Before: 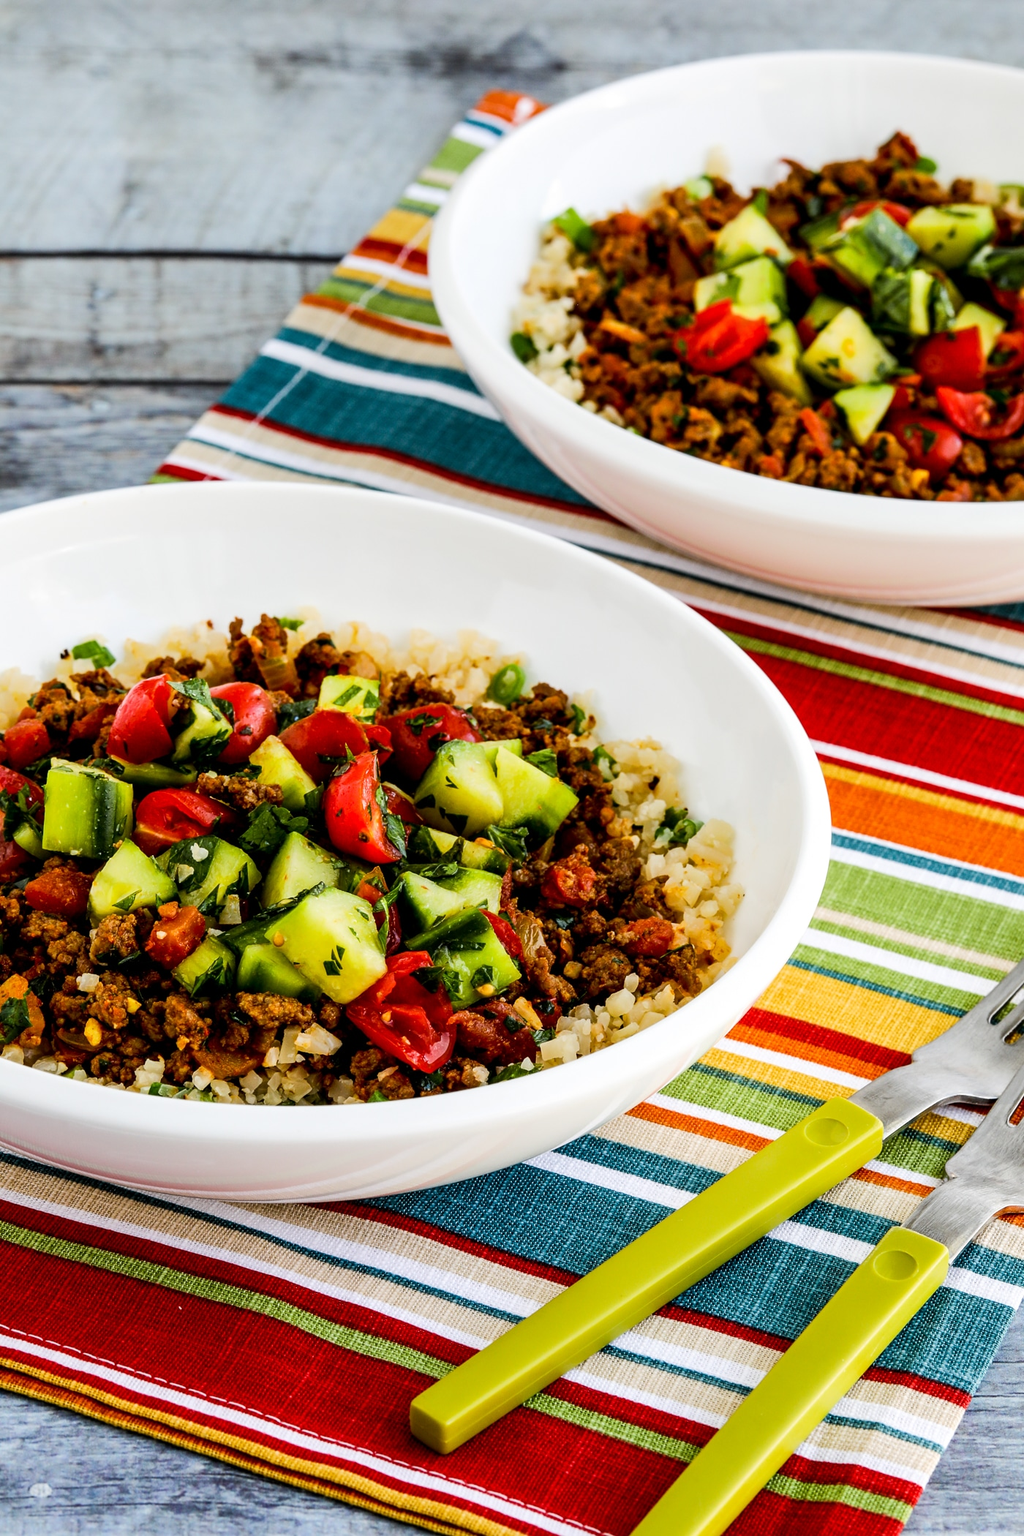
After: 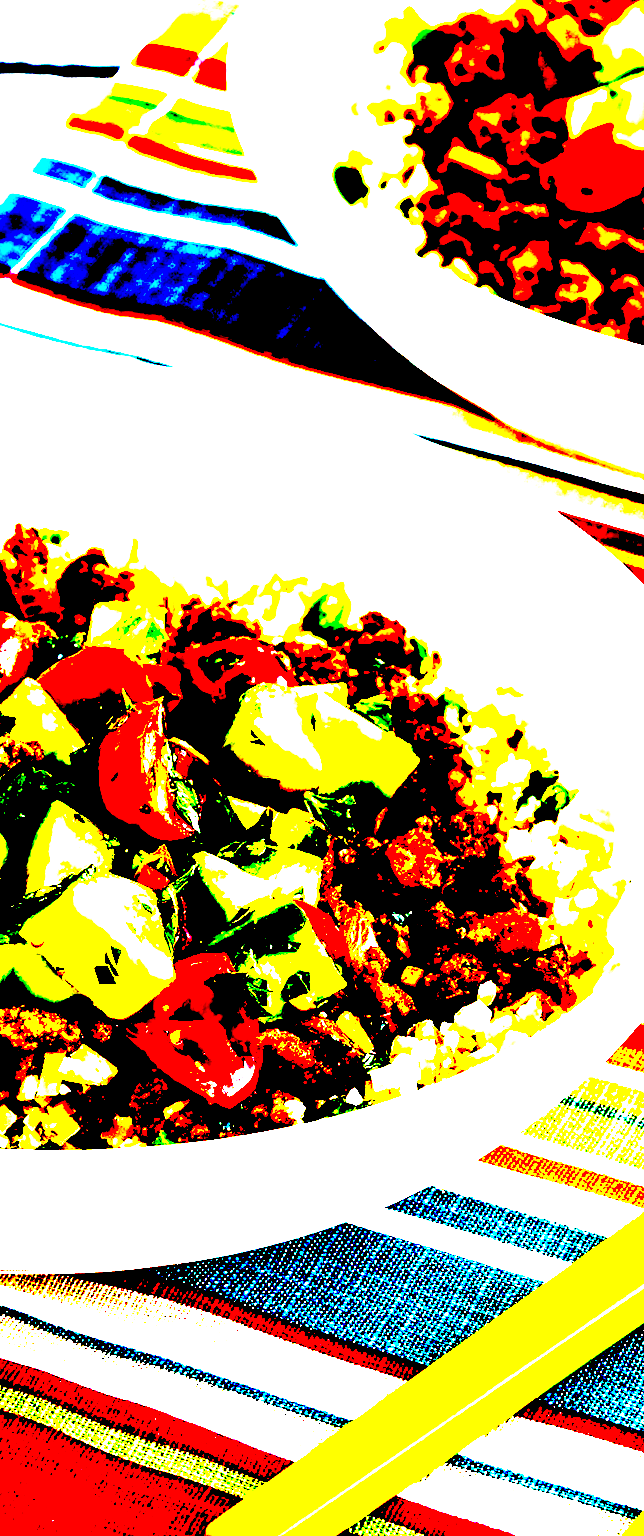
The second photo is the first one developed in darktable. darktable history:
exposure: black level correction 0.1, exposure 3 EV, compensate highlight preservation false
crop and rotate: angle 0.02°, left 24.353%, top 13.219%, right 26.156%, bottom 8.224%
